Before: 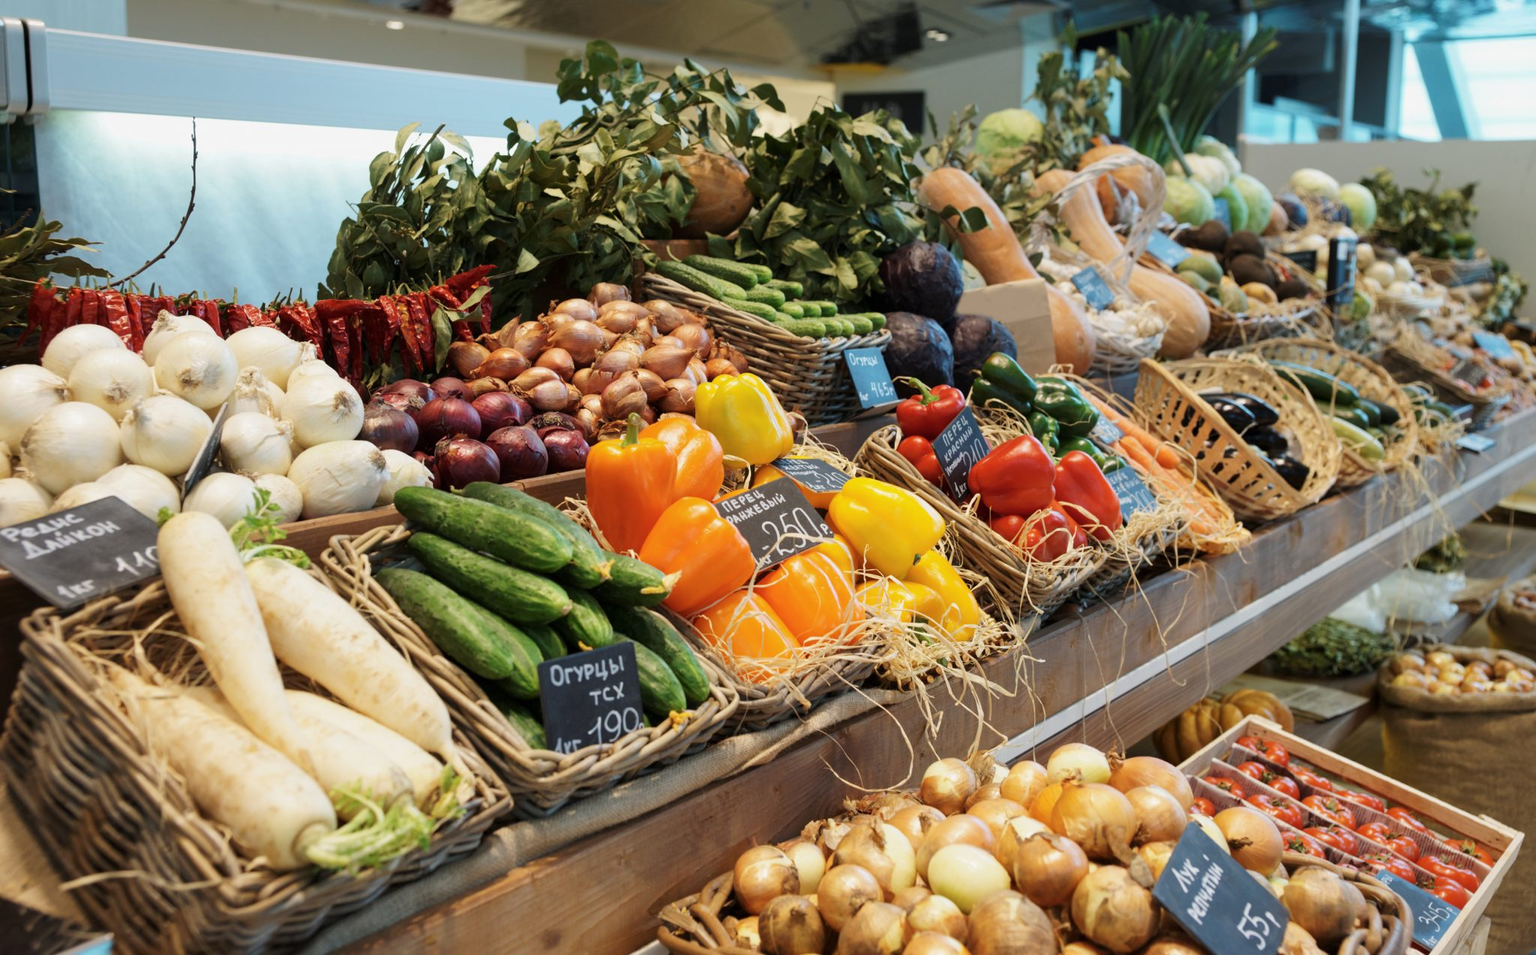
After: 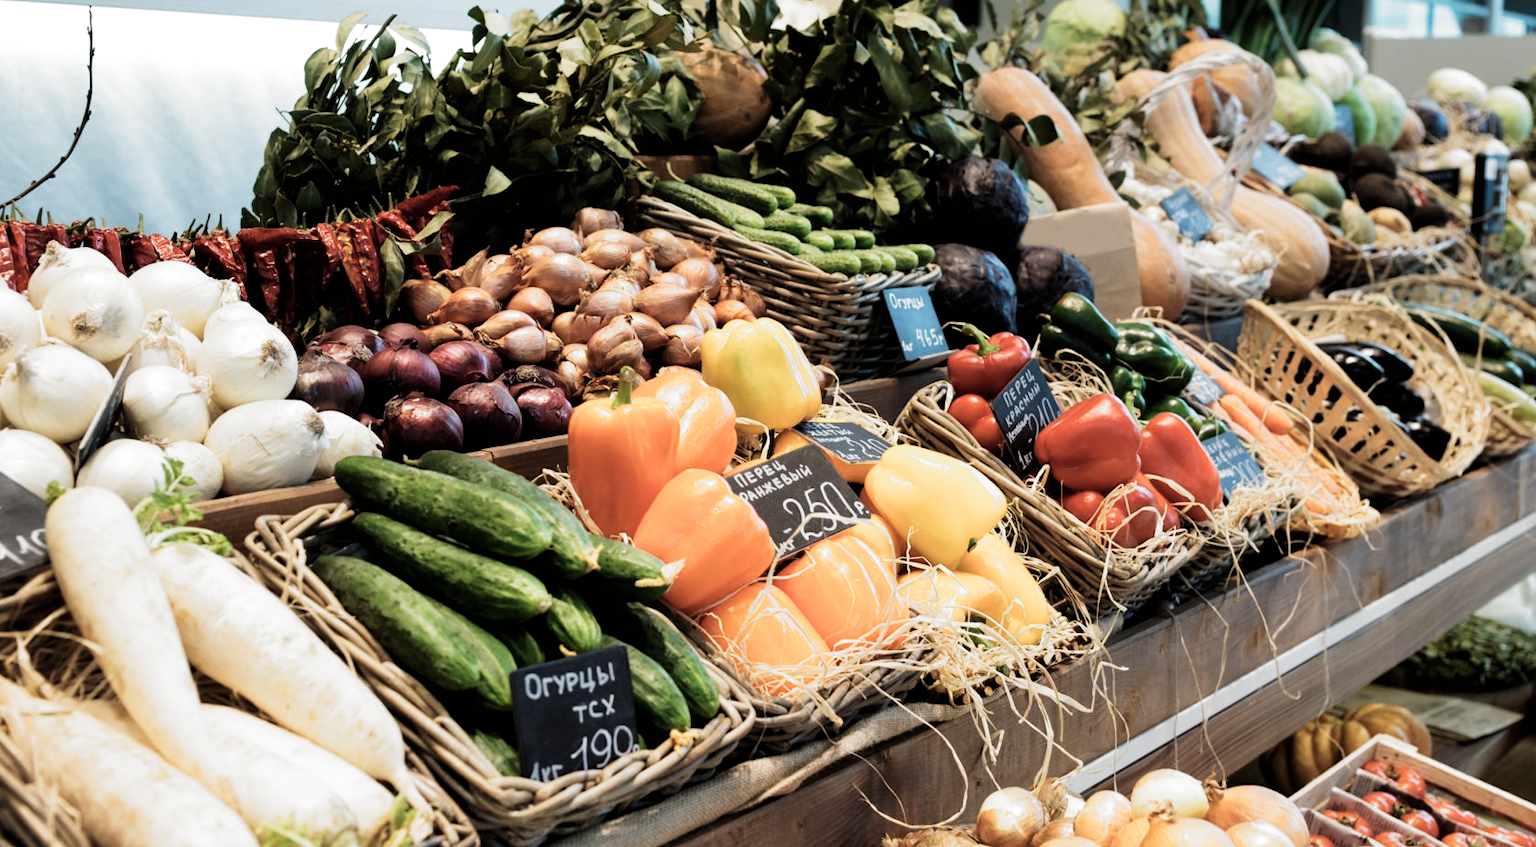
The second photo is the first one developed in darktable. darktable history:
crop: left 7.856%, top 11.836%, right 10.12%, bottom 15.387%
filmic rgb: black relative exposure -8.2 EV, white relative exposure 2.2 EV, threshold 3 EV, hardness 7.11, latitude 75%, contrast 1.325, highlights saturation mix -2%, shadows ↔ highlights balance 30%, preserve chrominance RGB euclidean norm, color science v5 (2021), contrast in shadows safe, contrast in highlights safe, enable highlight reconstruction true
color zones: curves: ch0 [(0, 0.558) (0.143, 0.559) (0.286, 0.529) (0.429, 0.505) (0.571, 0.5) (0.714, 0.5) (0.857, 0.5) (1, 0.558)]; ch1 [(0, 0.469) (0.01, 0.469) (0.12, 0.446) (0.248, 0.469) (0.5, 0.5) (0.748, 0.5) (0.99, 0.469) (1, 0.469)]
